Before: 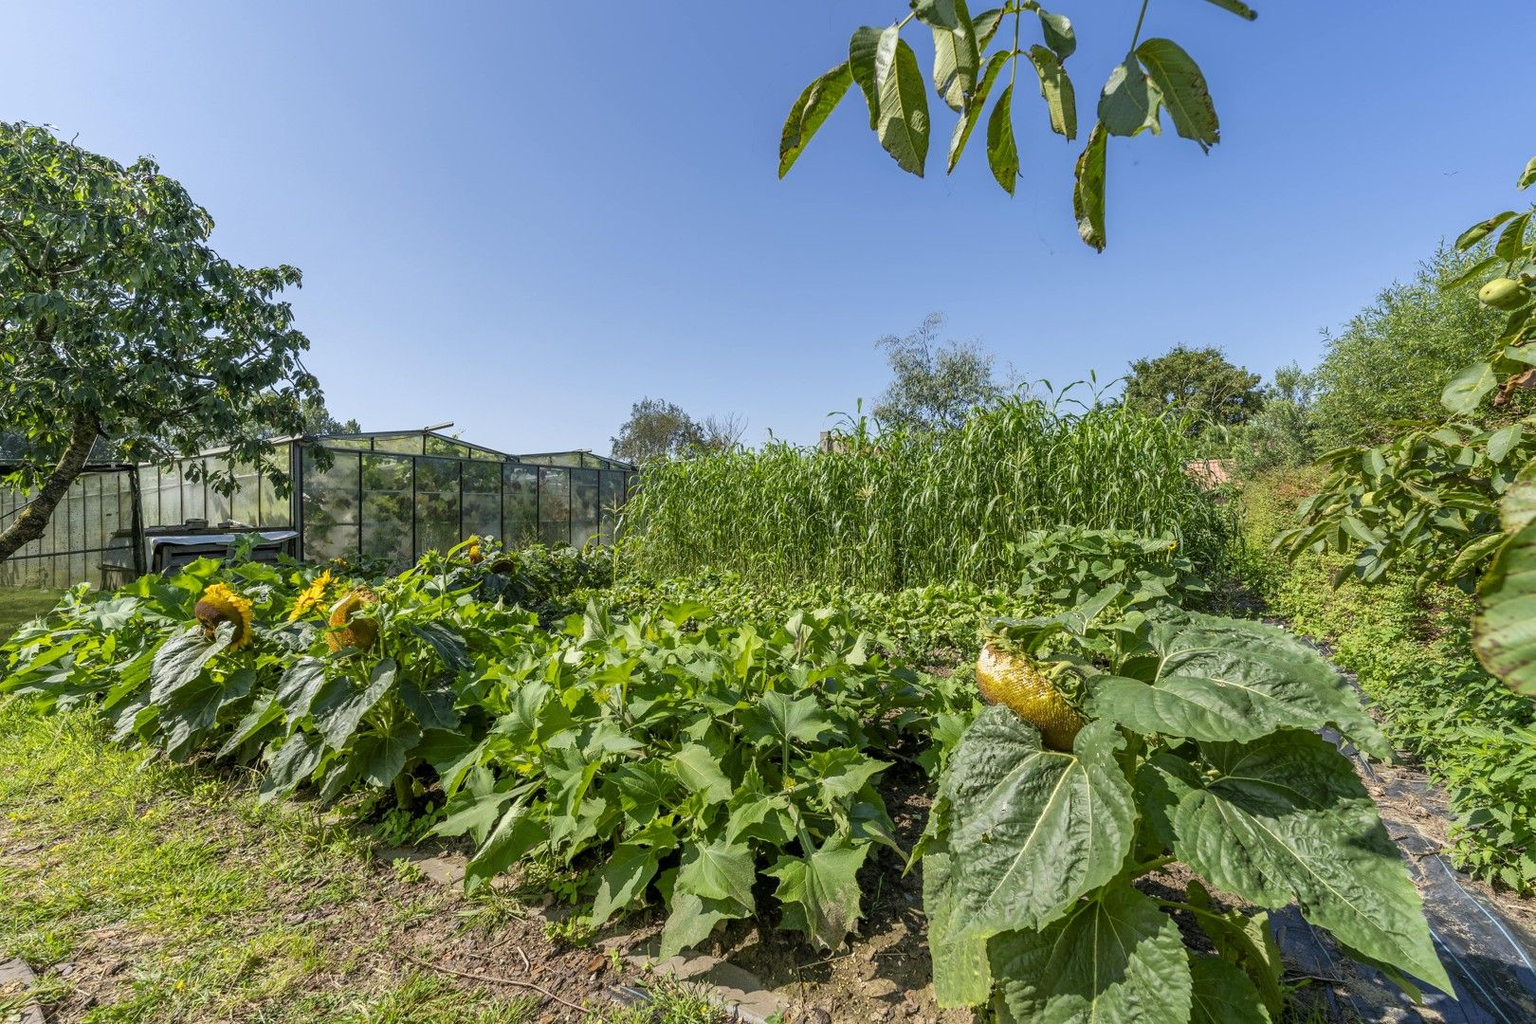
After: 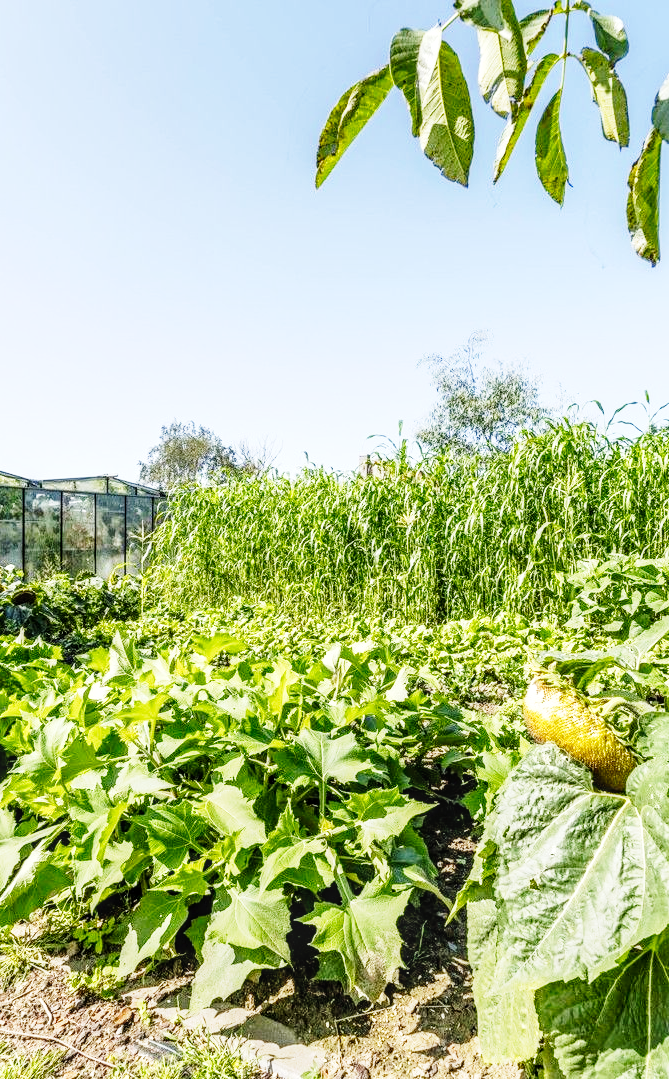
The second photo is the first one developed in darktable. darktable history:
crop: left 31.275%, right 27.386%
base curve: curves: ch0 [(0, 0) (0, 0.001) (0.001, 0.001) (0.004, 0.002) (0.007, 0.004) (0.015, 0.013) (0.033, 0.045) (0.052, 0.096) (0.075, 0.17) (0.099, 0.241) (0.163, 0.42) (0.219, 0.55) (0.259, 0.616) (0.327, 0.722) (0.365, 0.765) (0.522, 0.873) (0.547, 0.881) (0.689, 0.919) (0.826, 0.952) (1, 1)], preserve colors none
tone equalizer: -8 EV -0.445 EV, -7 EV -0.426 EV, -6 EV -0.297 EV, -5 EV -0.245 EV, -3 EV 0.209 EV, -2 EV 0.355 EV, -1 EV 0.393 EV, +0 EV 0.441 EV
local contrast: on, module defaults
